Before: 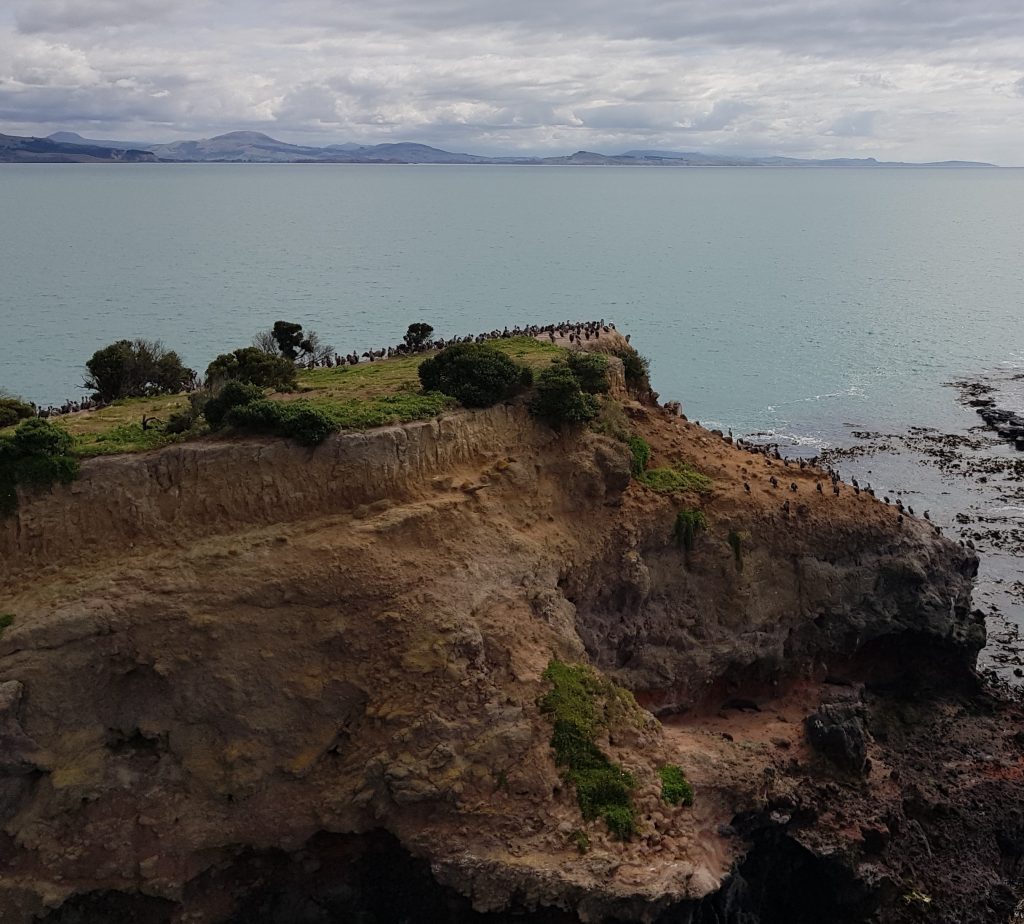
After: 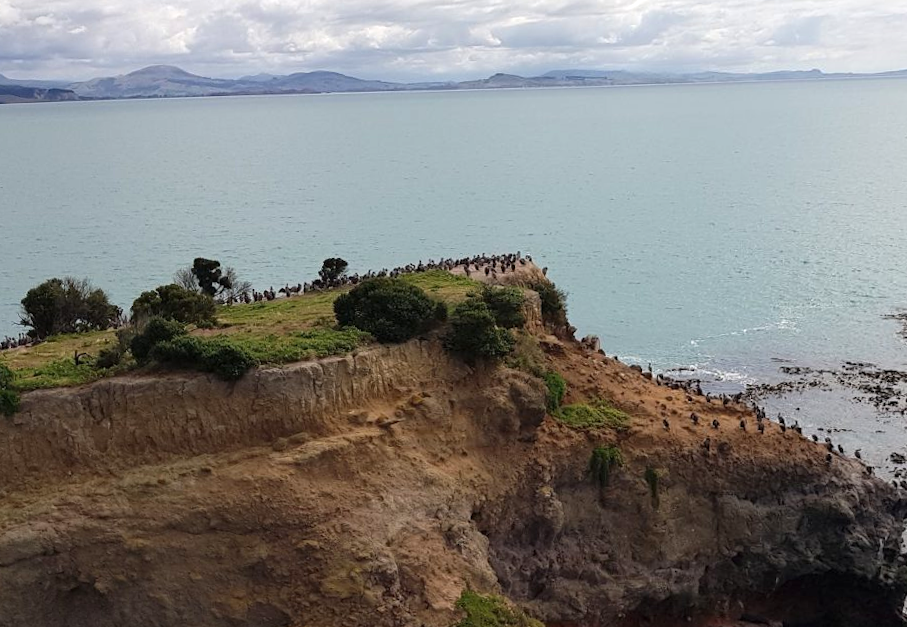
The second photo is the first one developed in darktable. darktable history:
rotate and perspective: rotation 0.062°, lens shift (vertical) 0.115, lens shift (horizontal) -0.133, crop left 0.047, crop right 0.94, crop top 0.061, crop bottom 0.94
exposure: exposure 0.515 EV, compensate highlight preservation false
crop: left 2.737%, top 7.287%, right 3.421%, bottom 20.179%
